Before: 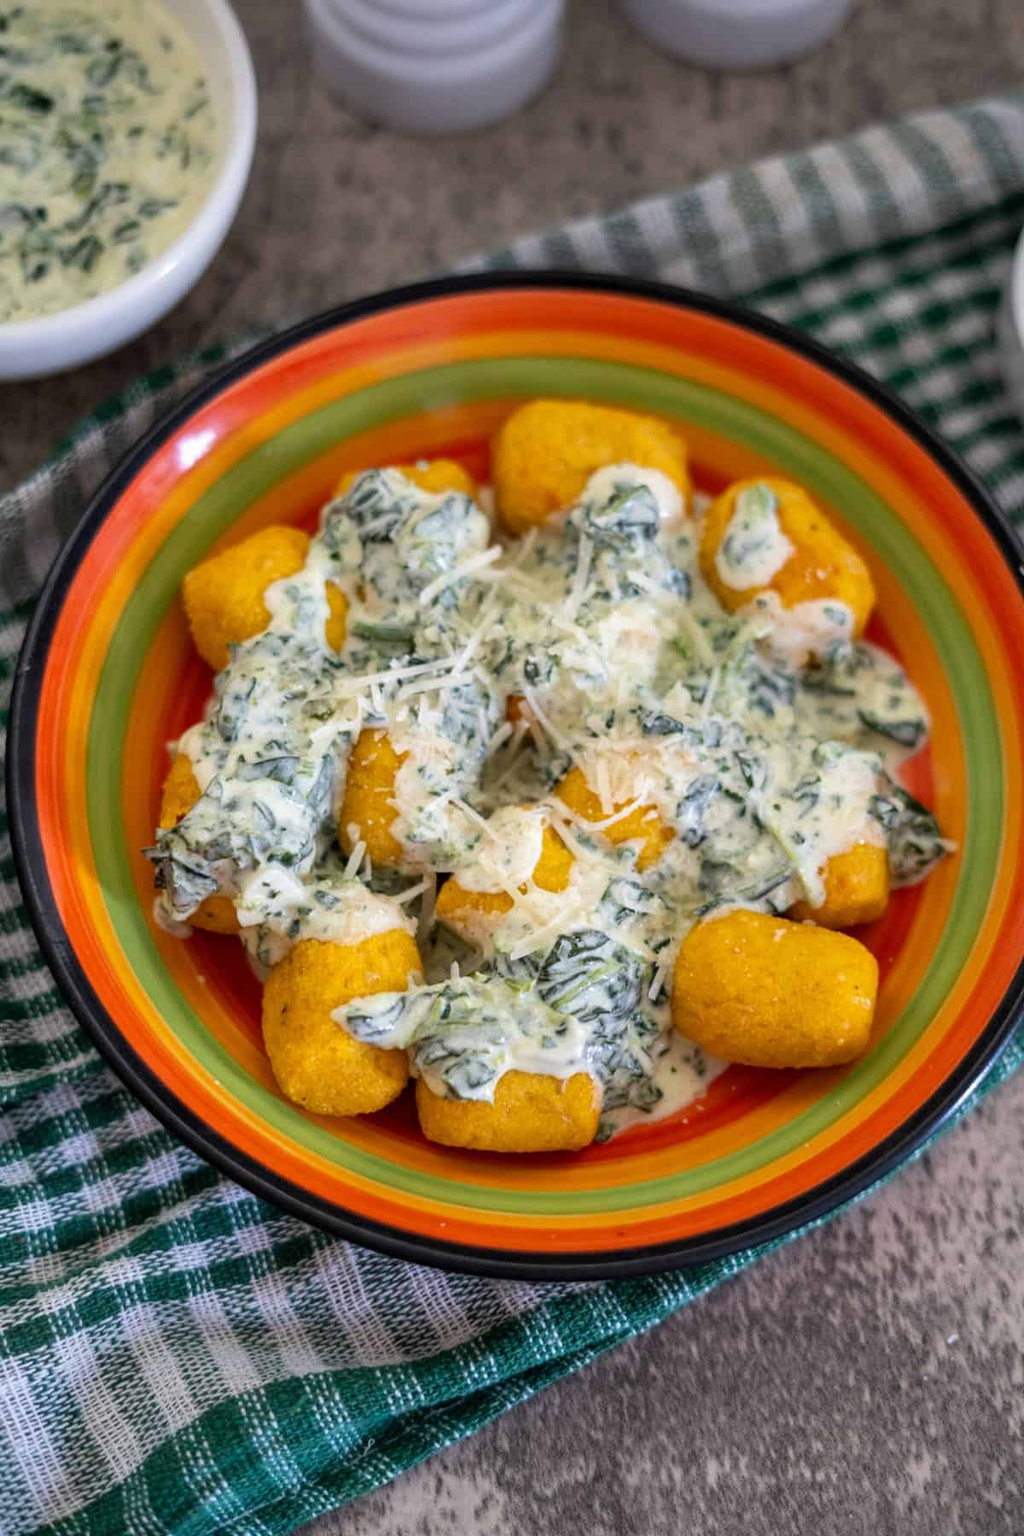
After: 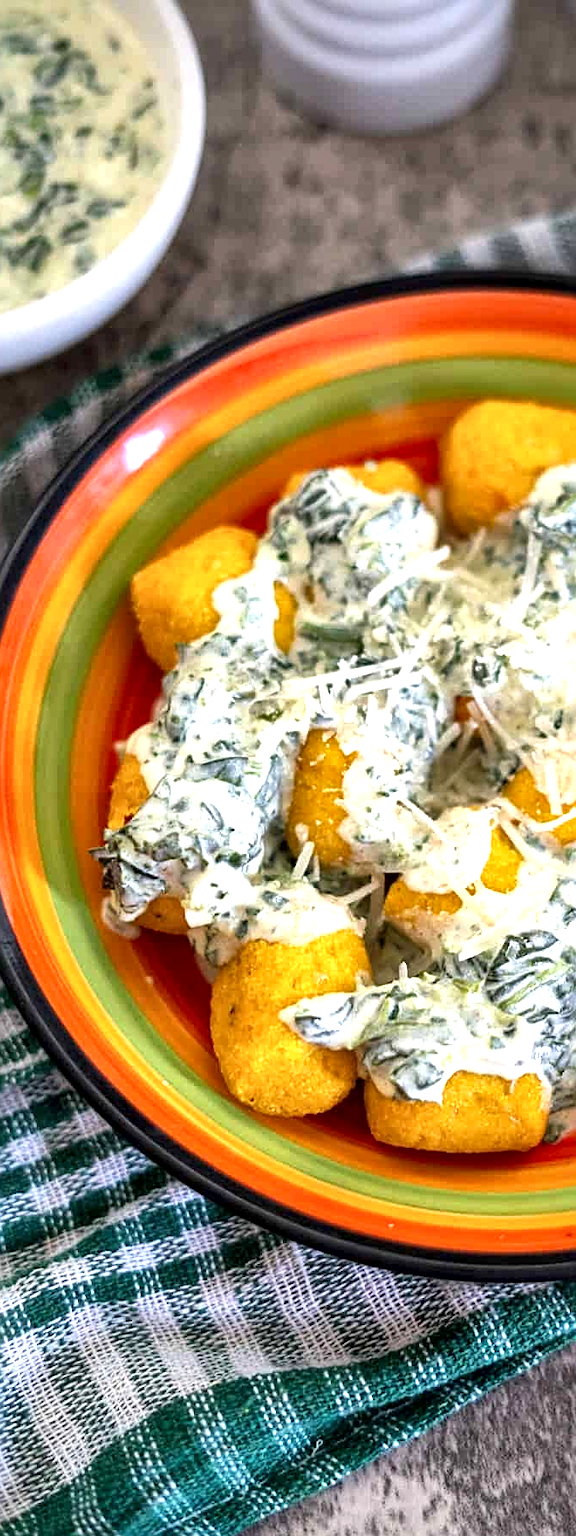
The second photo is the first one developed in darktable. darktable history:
crop: left 5.114%, right 38.589%
sharpen: radius 1.967
exposure: black level correction 0, exposure 0.7 EV, compensate exposure bias true, compensate highlight preservation false
local contrast: mode bilateral grid, contrast 20, coarseness 50, detail 171%, midtone range 0.2
